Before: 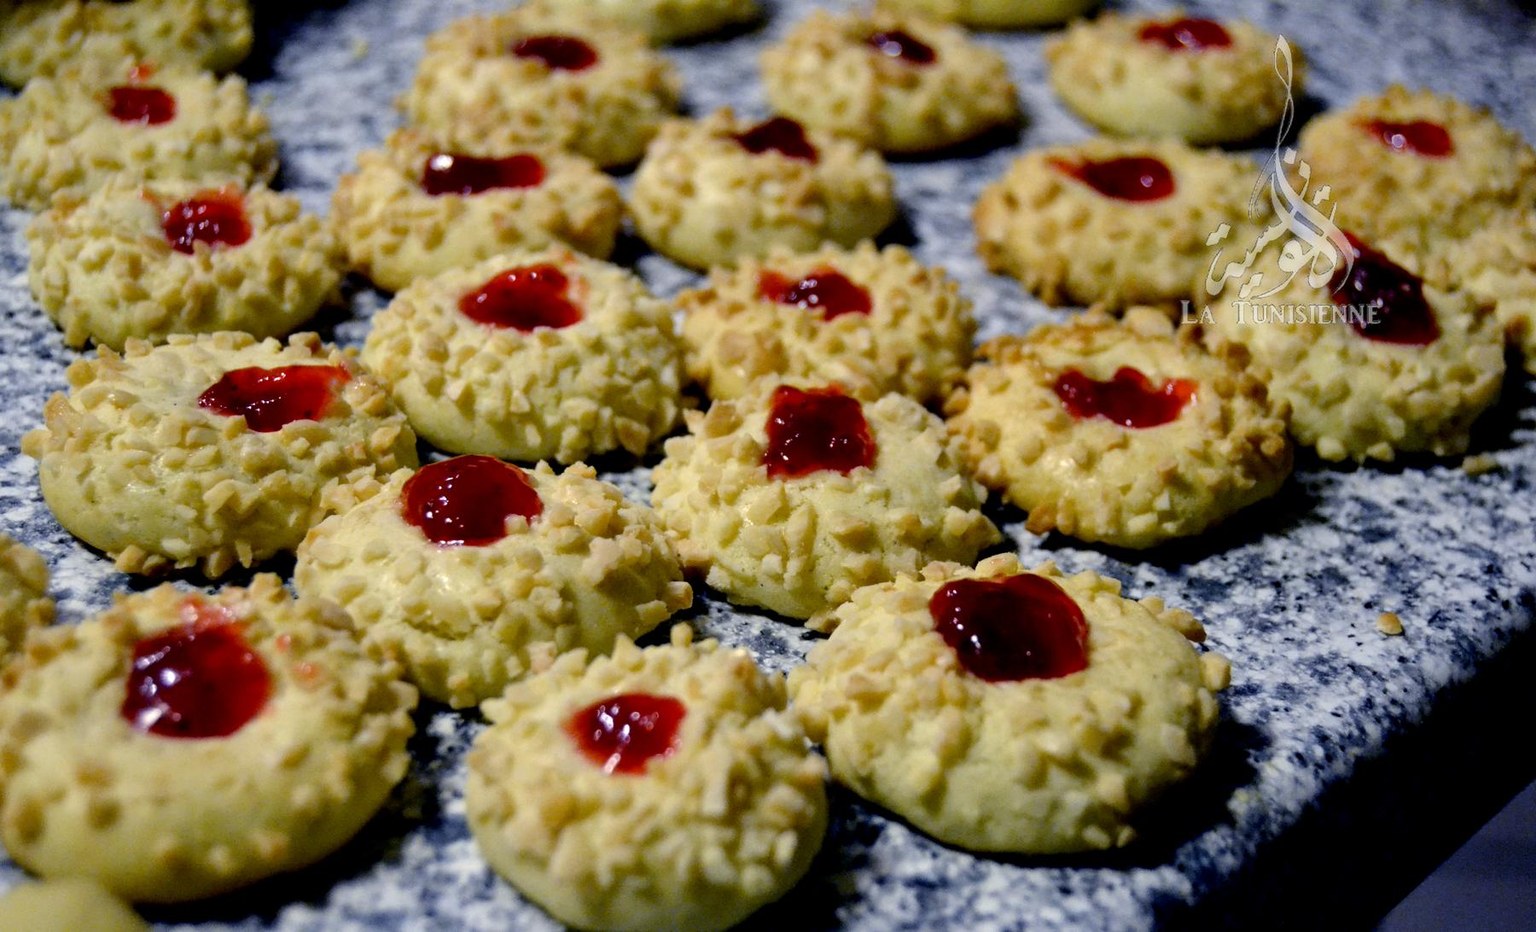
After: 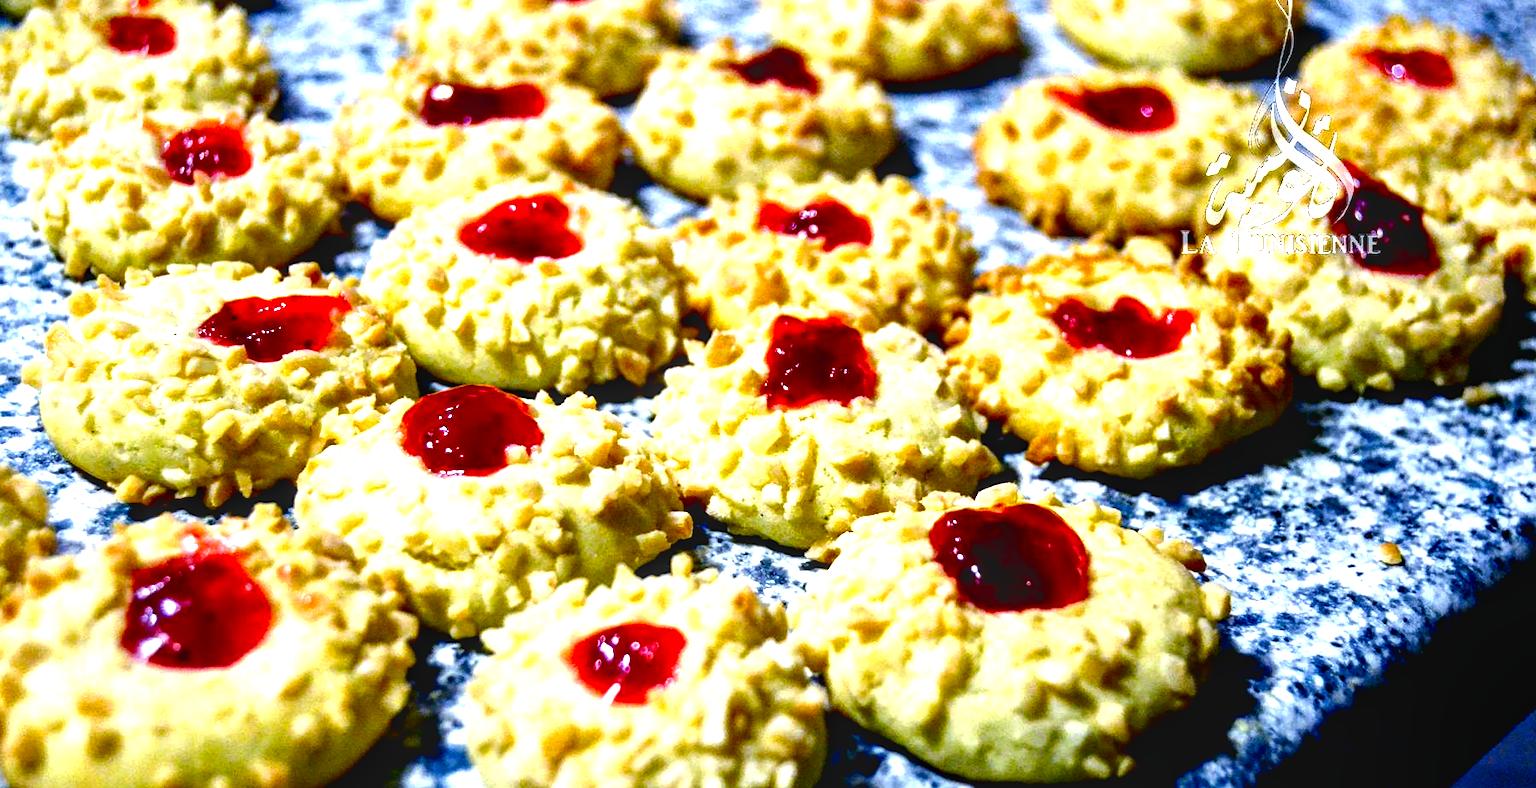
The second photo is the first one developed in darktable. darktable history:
crop: top 7.584%, bottom 7.748%
exposure: black level correction 0, exposure 1.459 EV, compensate exposure bias true, compensate highlight preservation false
local contrast: on, module defaults
contrast brightness saturation: brightness -0.246, saturation 0.202
color calibration: x 0.367, y 0.379, temperature 4399.77 K, saturation algorithm version 1 (2020)
